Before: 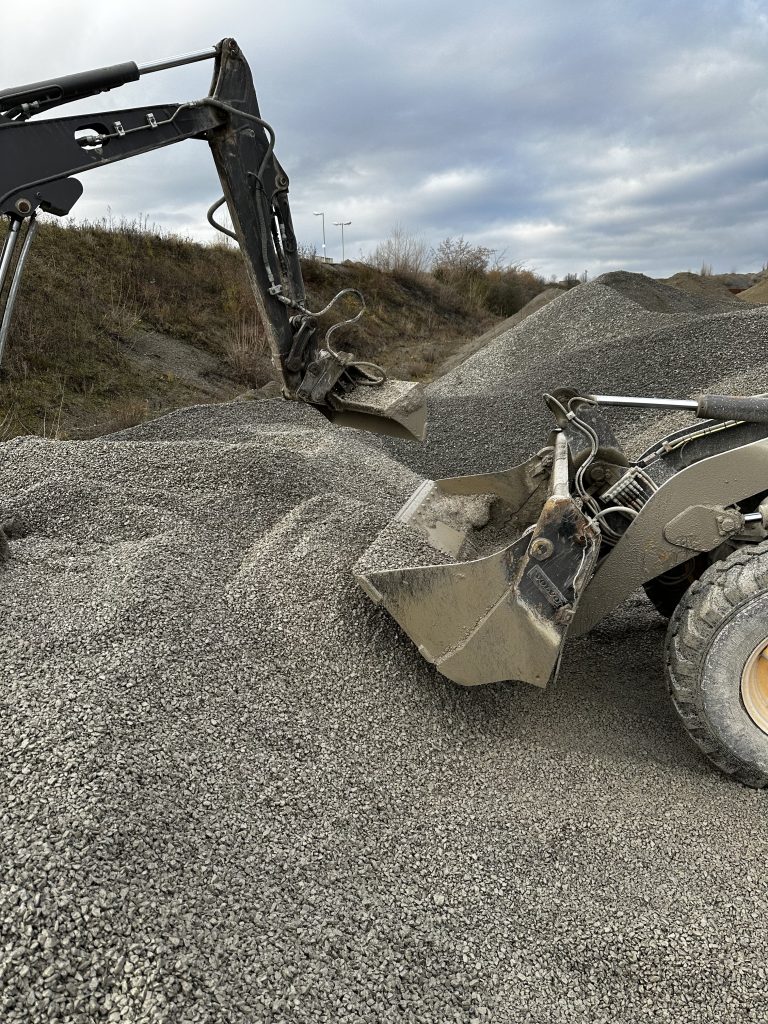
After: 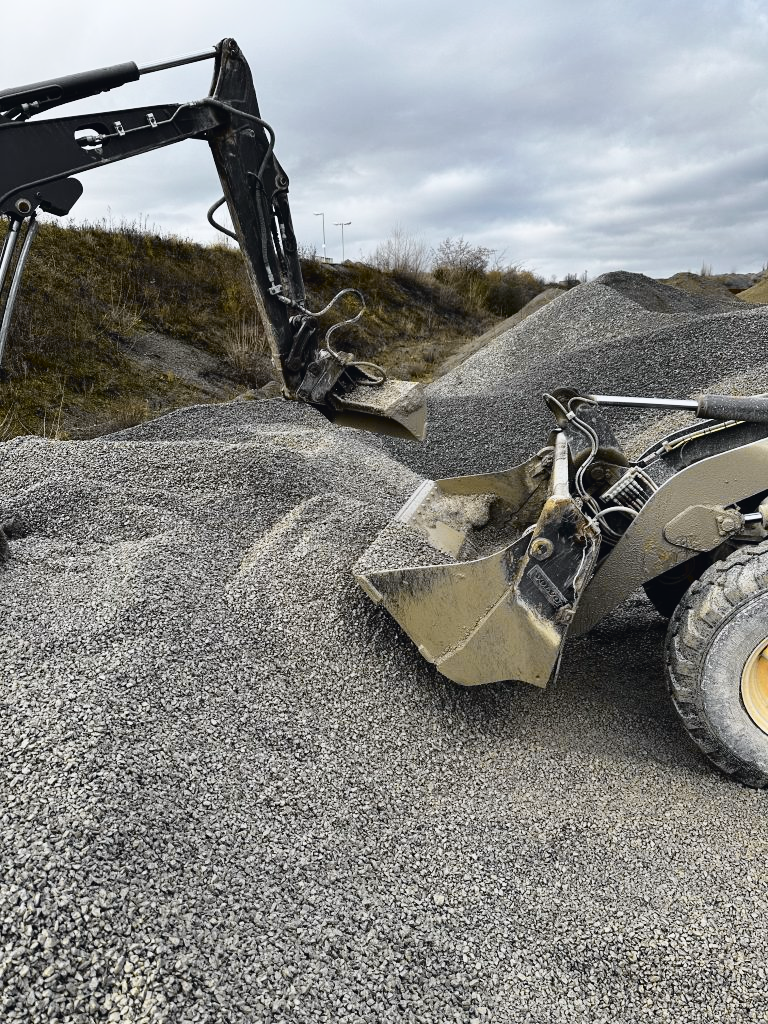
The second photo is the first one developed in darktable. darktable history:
tone curve: curves: ch0 [(0, 0.023) (0.104, 0.058) (0.21, 0.162) (0.469, 0.524) (0.579, 0.65) (0.725, 0.8) (0.858, 0.903) (1, 0.974)]; ch1 [(0, 0) (0.414, 0.395) (0.447, 0.447) (0.502, 0.501) (0.521, 0.512) (0.566, 0.566) (0.618, 0.61) (0.654, 0.642) (1, 1)]; ch2 [(0, 0) (0.369, 0.388) (0.437, 0.453) (0.492, 0.485) (0.524, 0.508) (0.553, 0.566) (0.583, 0.608) (1, 1)], color space Lab, independent channels, preserve colors none
